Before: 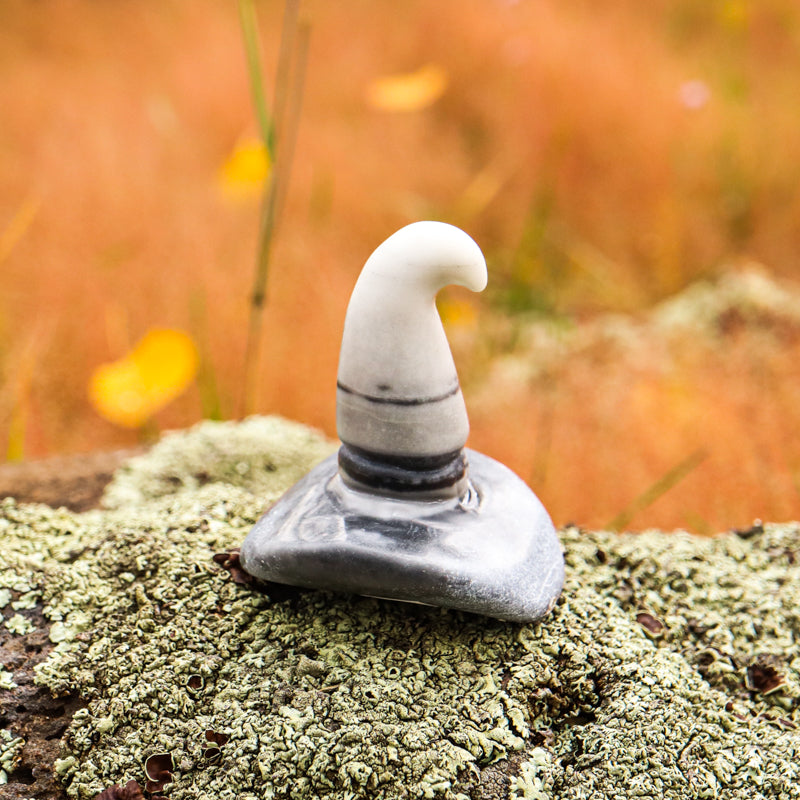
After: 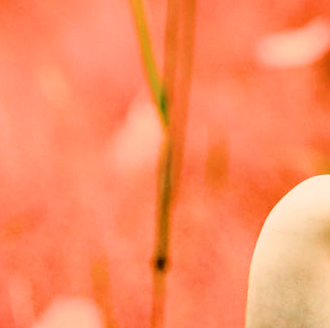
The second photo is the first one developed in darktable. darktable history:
crop and rotate: left 10.817%, top 0.062%, right 47.194%, bottom 53.626%
color balance: mode lift, gamma, gain (sRGB), lift [1.014, 0.966, 0.918, 0.87], gamma [0.86, 0.734, 0.918, 0.976], gain [1.063, 1.13, 1.063, 0.86]
rotate and perspective: rotation -3.52°, crop left 0.036, crop right 0.964, crop top 0.081, crop bottom 0.919
local contrast: highlights 0%, shadows 0%, detail 133%
filmic rgb: black relative exposure -5 EV, hardness 2.88, contrast 1.3, highlights saturation mix -30%
tone equalizer: on, module defaults
tone curve: curves: ch0 [(0, 0.013) (0.175, 0.11) (0.337, 0.304) (0.498, 0.485) (0.78, 0.742) (0.993, 0.954)]; ch1 [(0, 0) (0.294, 0.184) (0.359, 0.34) (0.362, 0.35) (0.43, 0.41) (0.469, 0.463) (0.495, 0.502) (0.54, 0.563) (0.612, 0.641) (1, 1)]; ch2 [(0, 0) (0.44, 0.437) (0.495, 0.502) (0.524, 0.534) (0.557, 0.56) (0.634, 0.654) (0.728, 0.722) (1, 1)], color space Lab, independent channels, preserve colors none
